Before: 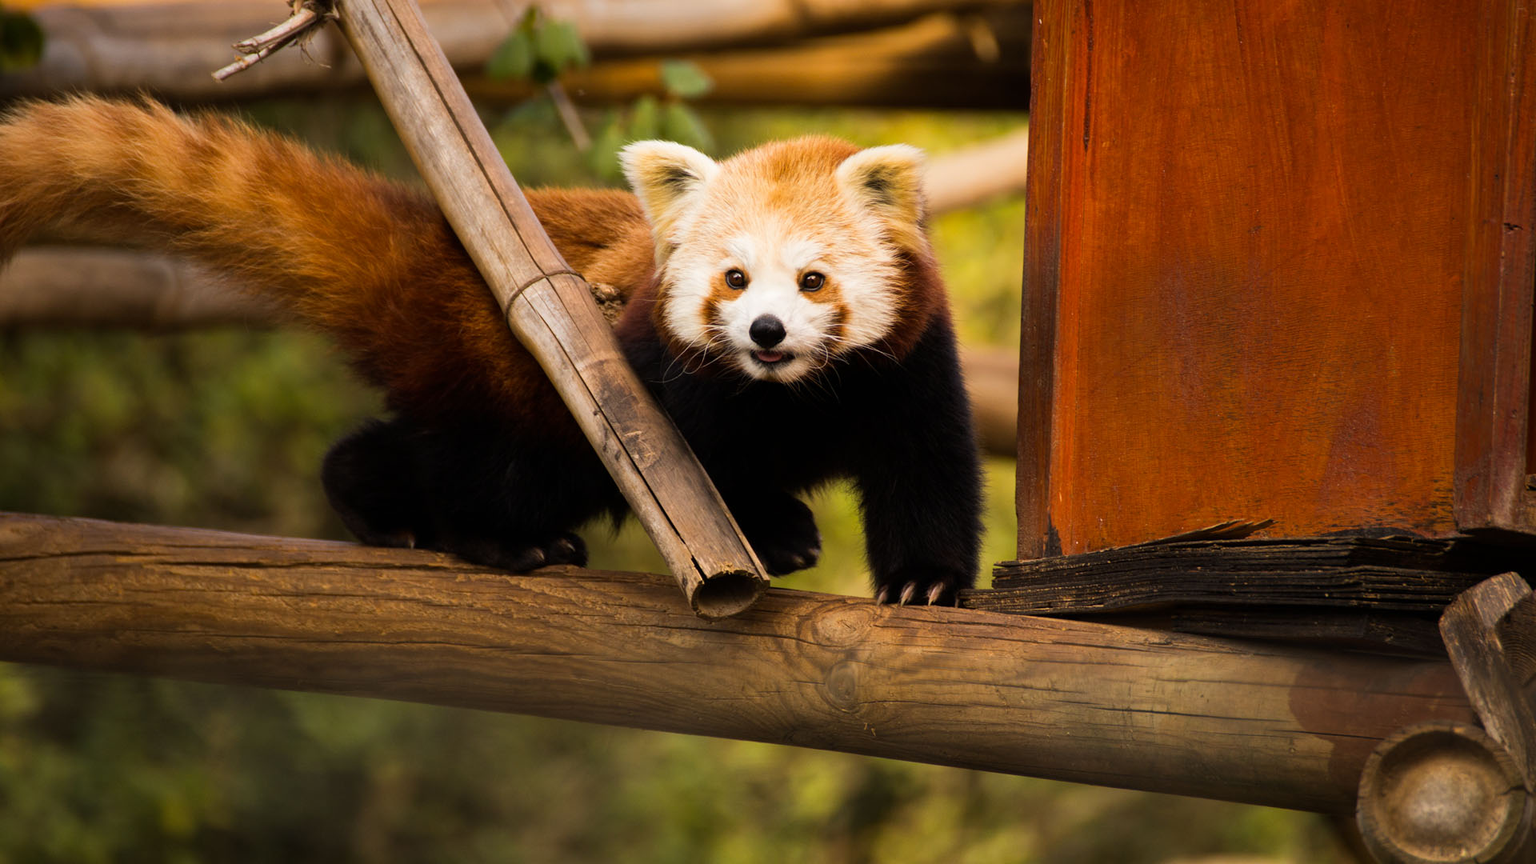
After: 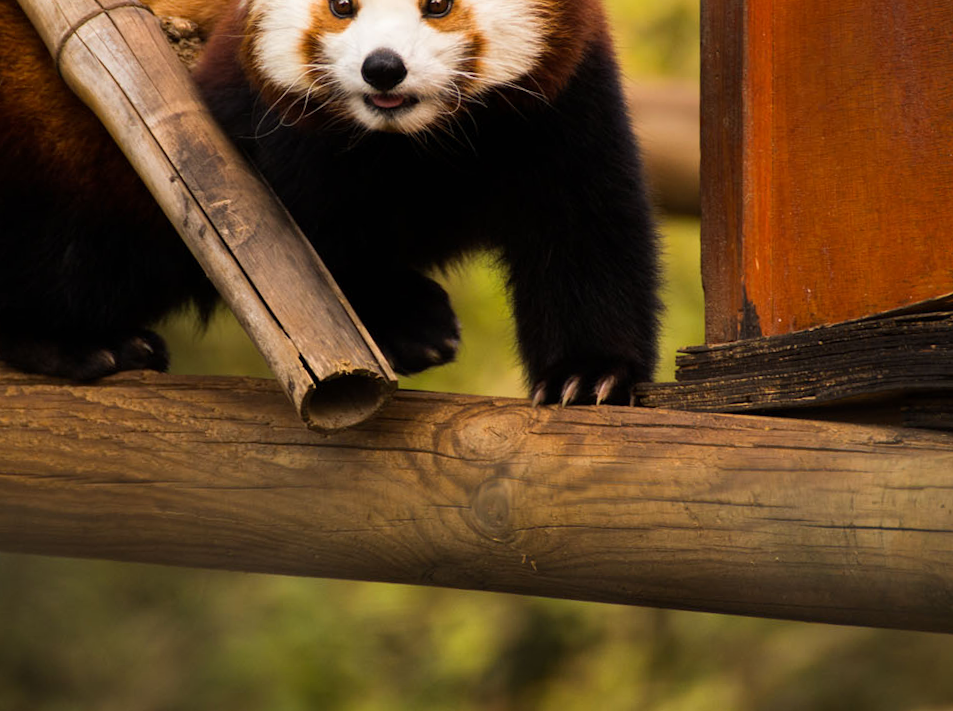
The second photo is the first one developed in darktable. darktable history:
rotate and perspective: rotation -2°, crop left 0.022, crop right 0.978, crop top 0.049, crop bottom 0.951
crop and rotate: left 29.237%, top 31.152%, right 19.807%
